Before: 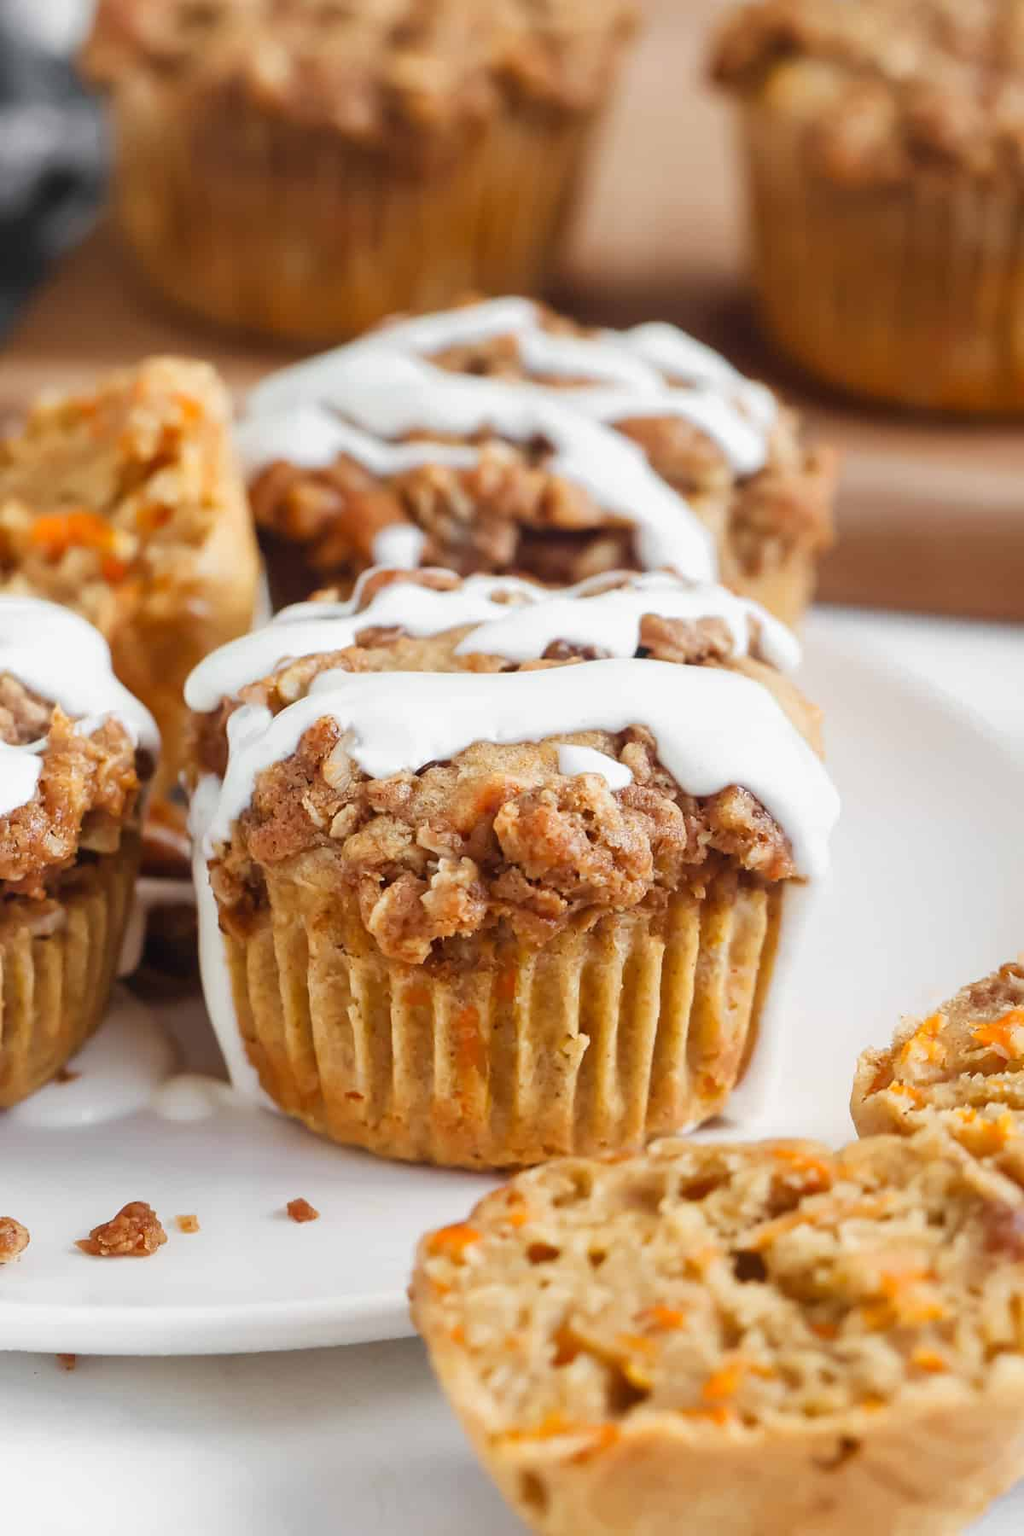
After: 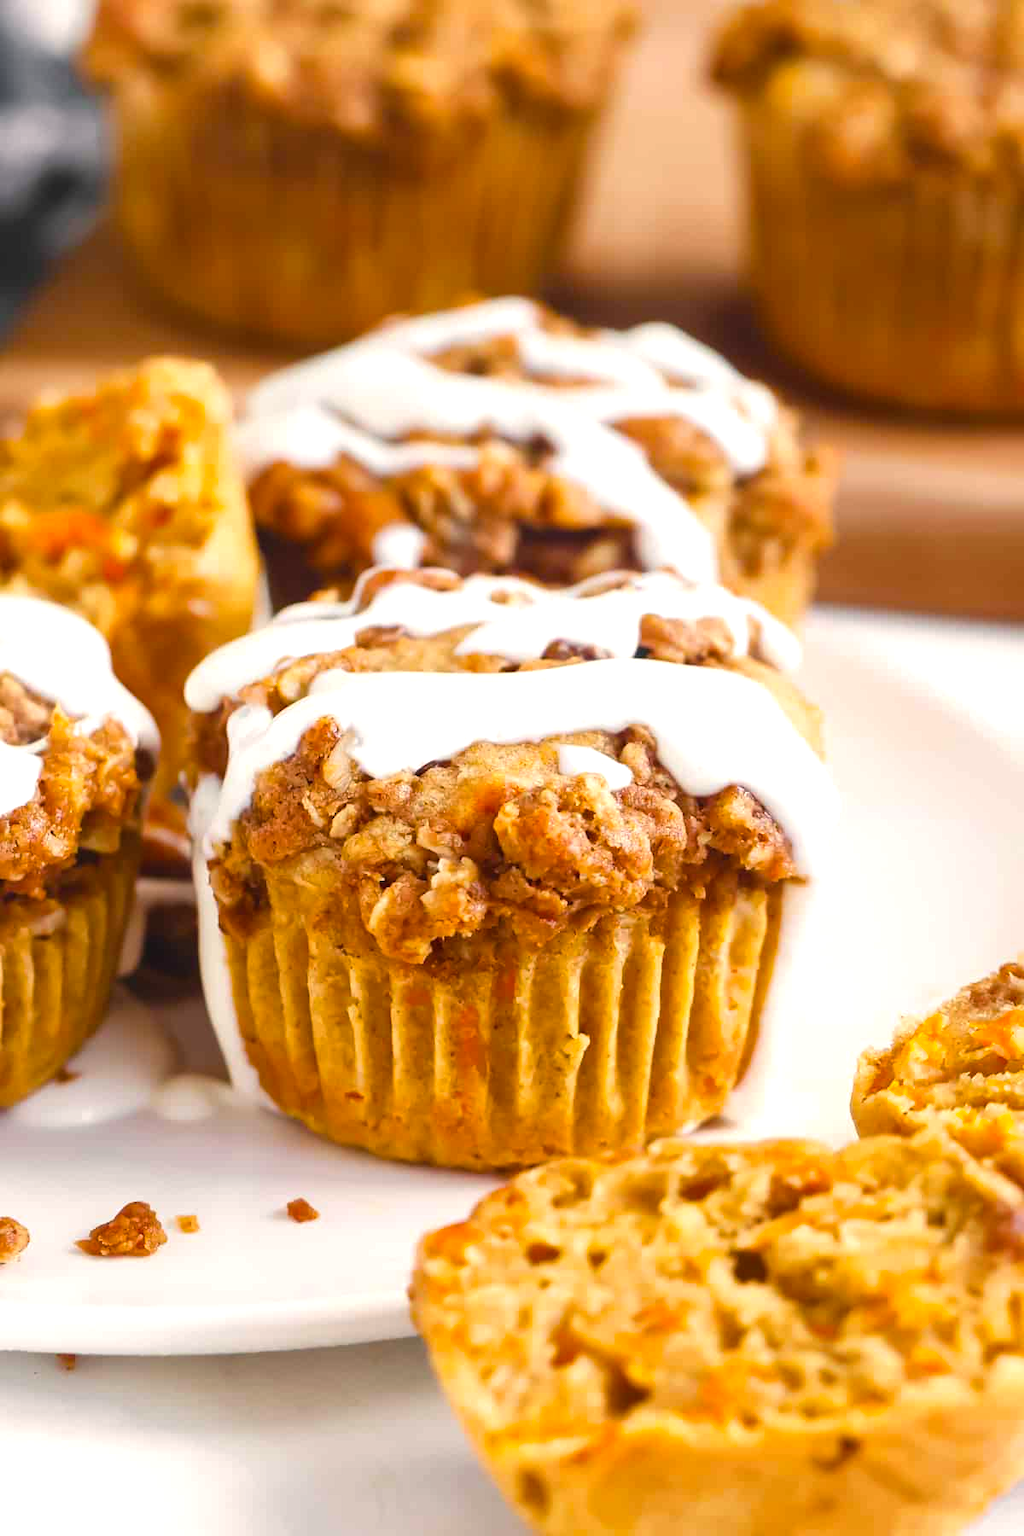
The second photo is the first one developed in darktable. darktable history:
color balance rgb: highlights gain › chroma 1.692%, highlights gain › hue 55.76°, global offset › luminance 0.258%, perceptual saturation grading › global saturation 25.203%, perceptual brilliance grading › global brilliance 11.008%, global vibrance 20.26%
